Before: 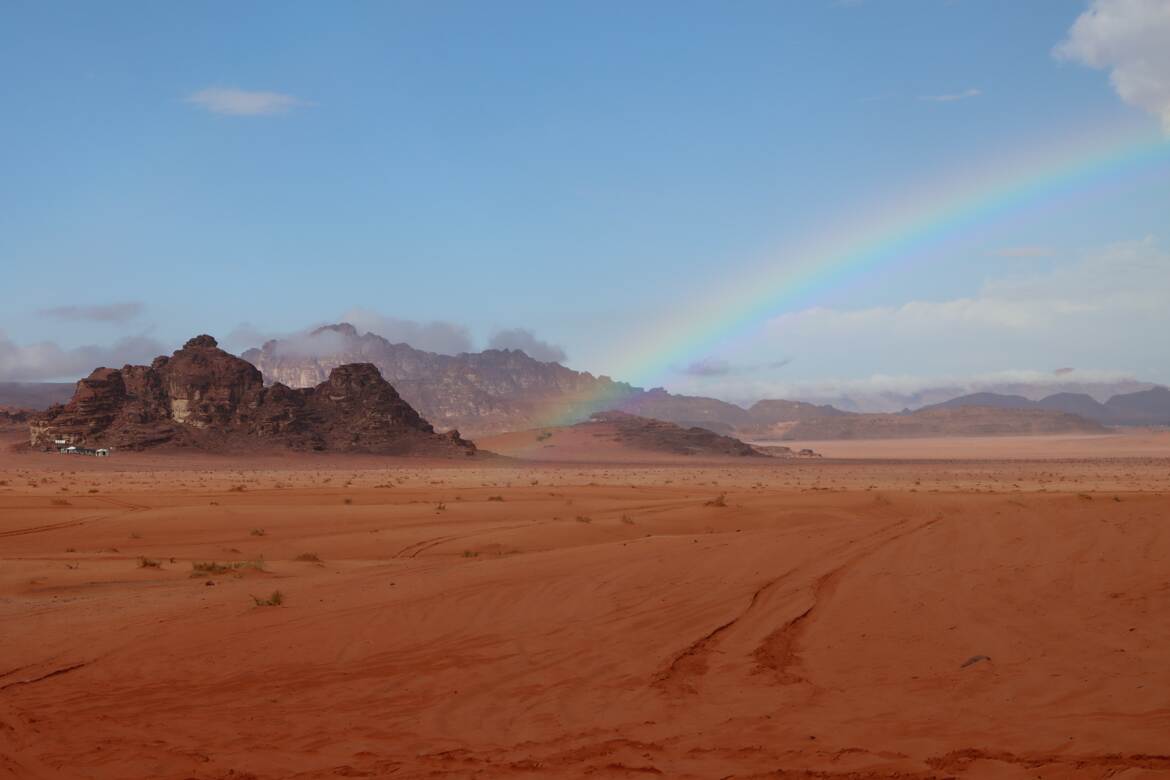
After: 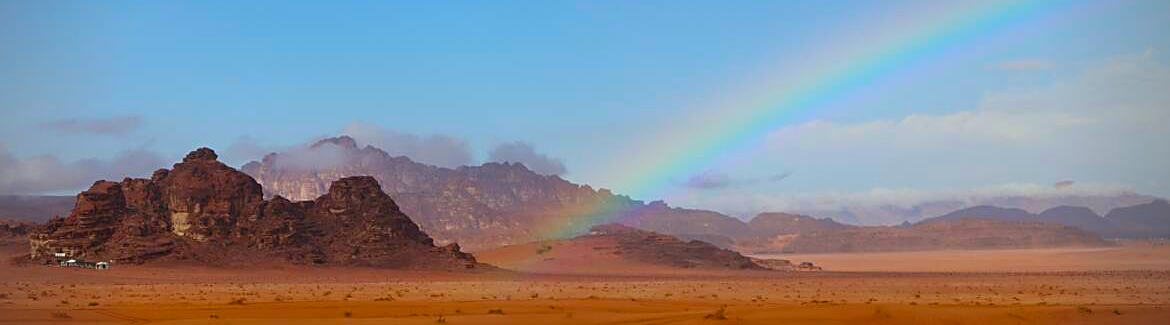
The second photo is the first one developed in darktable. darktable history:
crop and rotate: top 24.009%, bottom 34.204%
sharpen: on, module defaults
vignetting: on, module defaults
color balance rgb: linear chroma grading › global chroma 14.381%, perceptual saturation grading › global saturation 25.366%, global vibrance 20%
